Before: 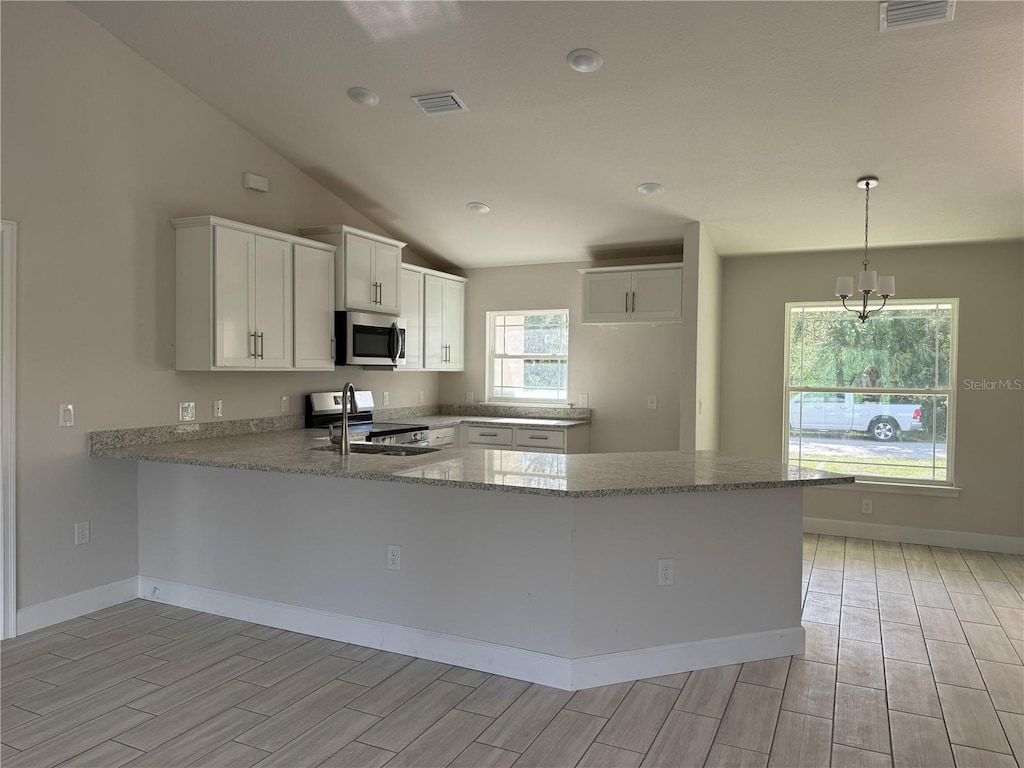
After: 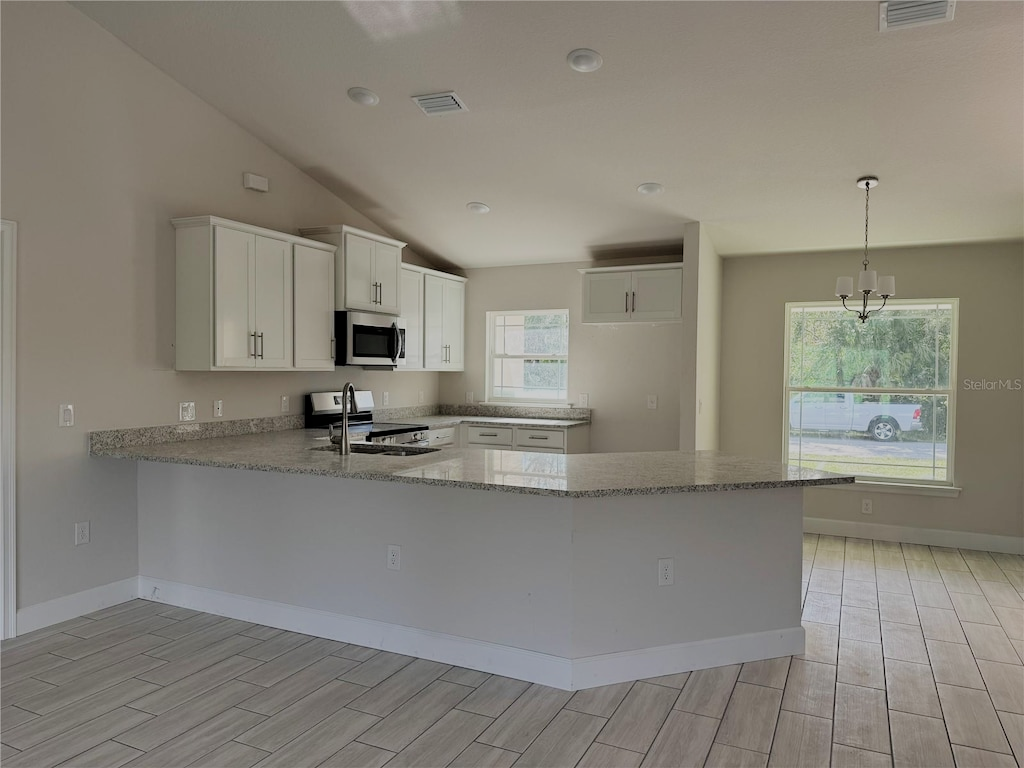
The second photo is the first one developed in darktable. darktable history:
filmic rgb: black relative exposure -6.78 EV, white relative exposure 5.94 EV, hardness 2.68
